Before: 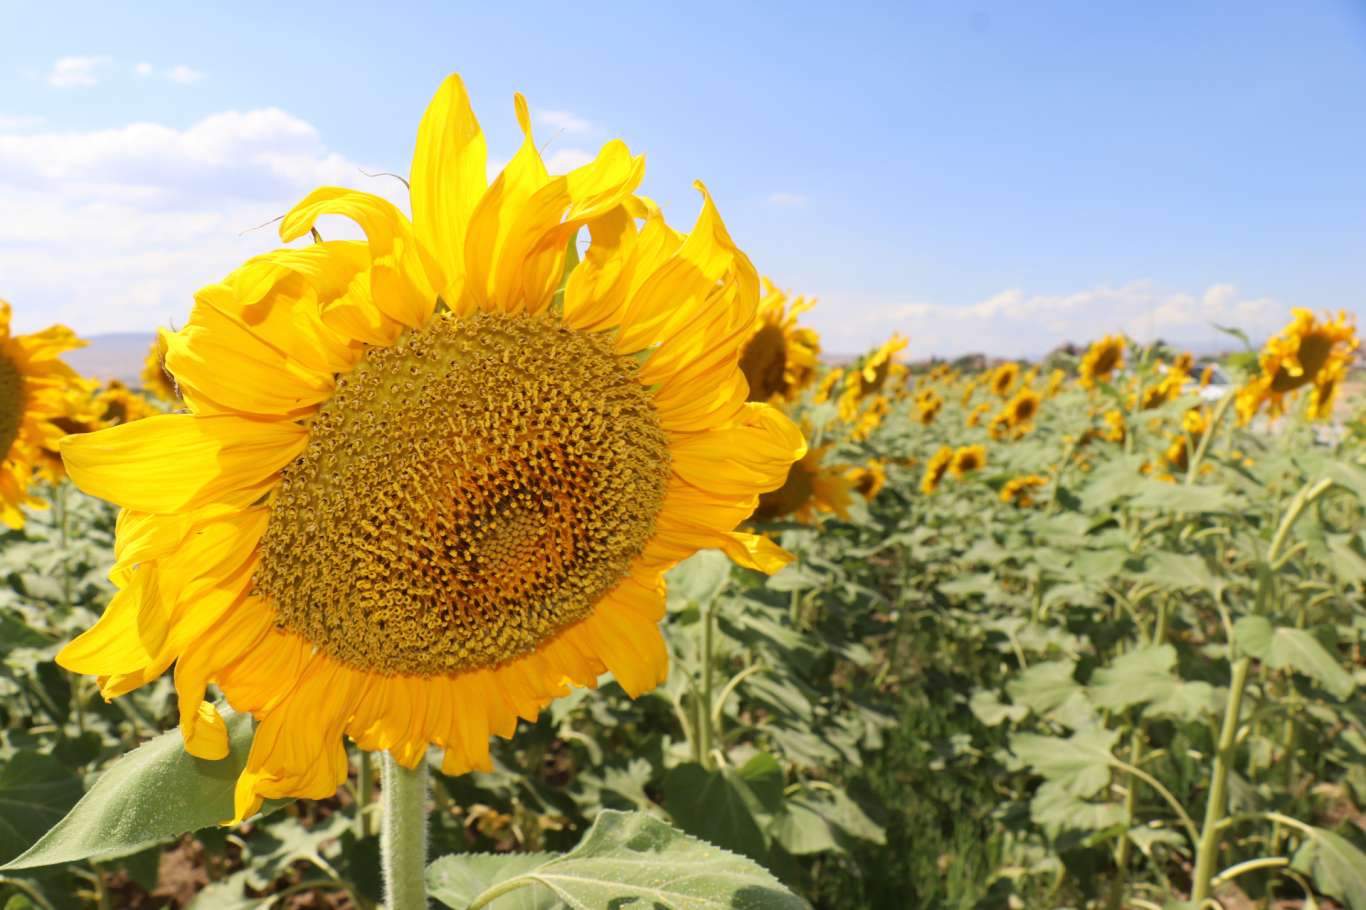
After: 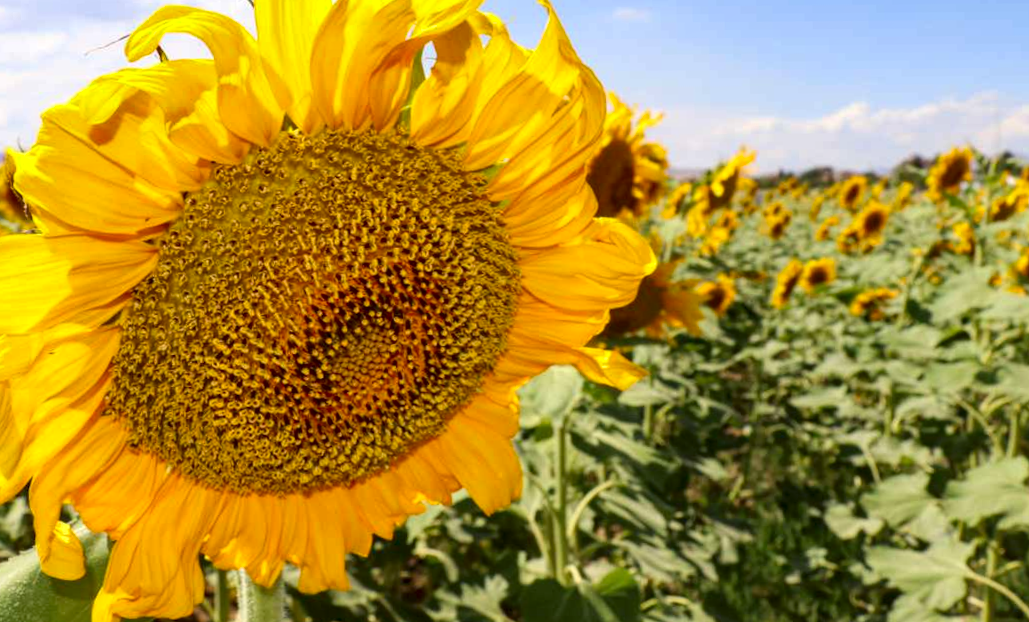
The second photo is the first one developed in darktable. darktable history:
rotate and perspective: rotation -4.2°, shear 0.006, automatic cropping off
crop and rotate: angle -3.37°, left 9.79%, top 20.73%, right 12.42%, bottom 11.82%
contrast brightness saturation: contrast 0.13, brightness -0.05, saturation 0.16
shadows and highlights: shadows 49, highlights -41, soften with gaussian
local contrast: detail 130%
